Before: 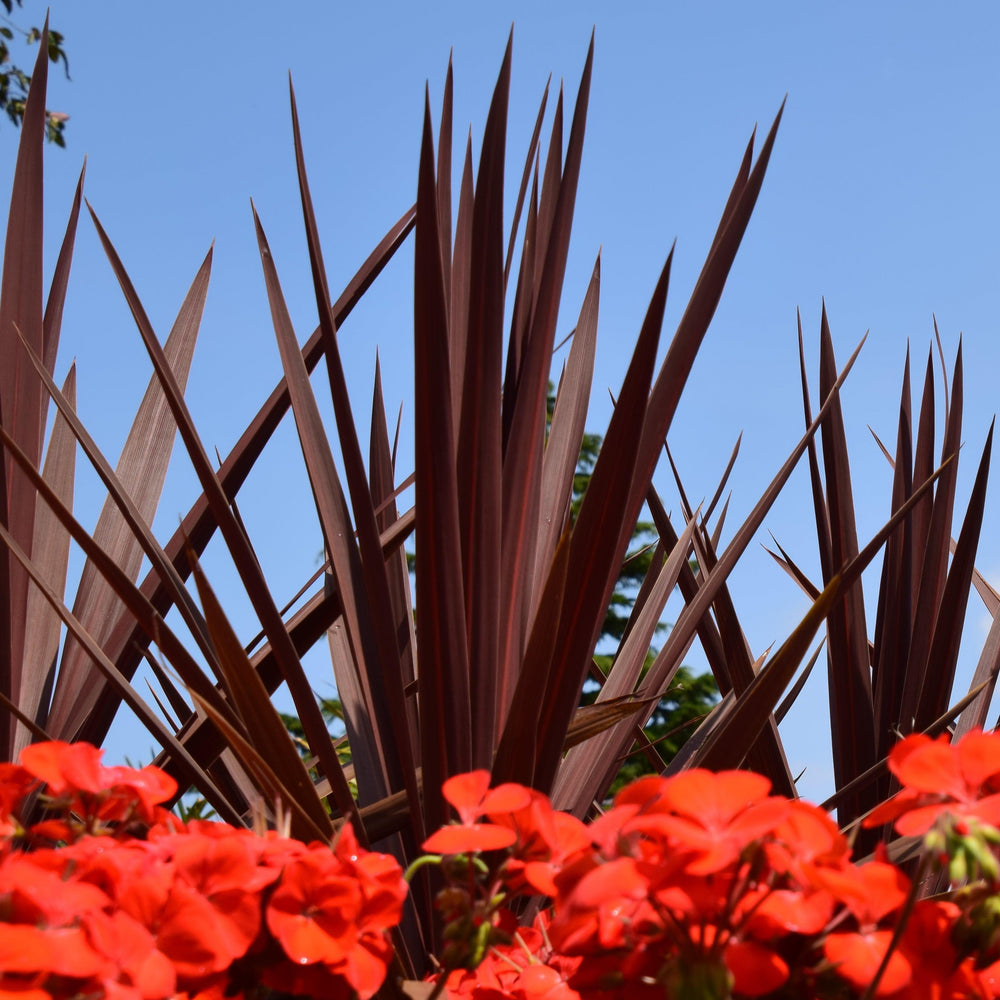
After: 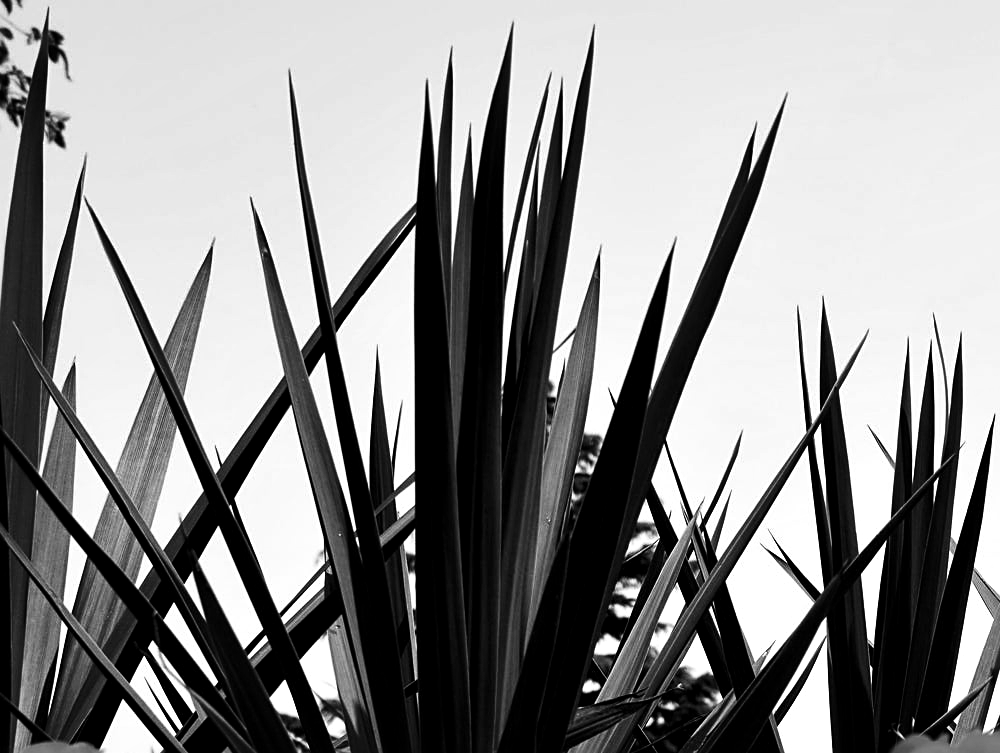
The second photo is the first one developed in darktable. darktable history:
crop: bottom 24.613%
color calibration: output gray [0.18, 0.41, 0.41, 0], illuminant as shot in camera, x 0.379, y 0.395, temperature 4138.69 K
color zones: curves: ch0 [(0.826, 0.353)]; ch1 [(0.242, 0.647) (0.889, 0.342)]; ch2 [(0.246, 0.089) (0.969, 0.068)]
sharpen: on, module defaults
contrast brightness saturation: contrast 0.219, brightness -0.194, saturation 0.239
local contrast: mode bilateral grid, contrast 20, coarseness 49, detail 149%, midtone range 0.2
exposure: black level correction 0.001, exposure 0.499 EV, compensate highlight preservation false
